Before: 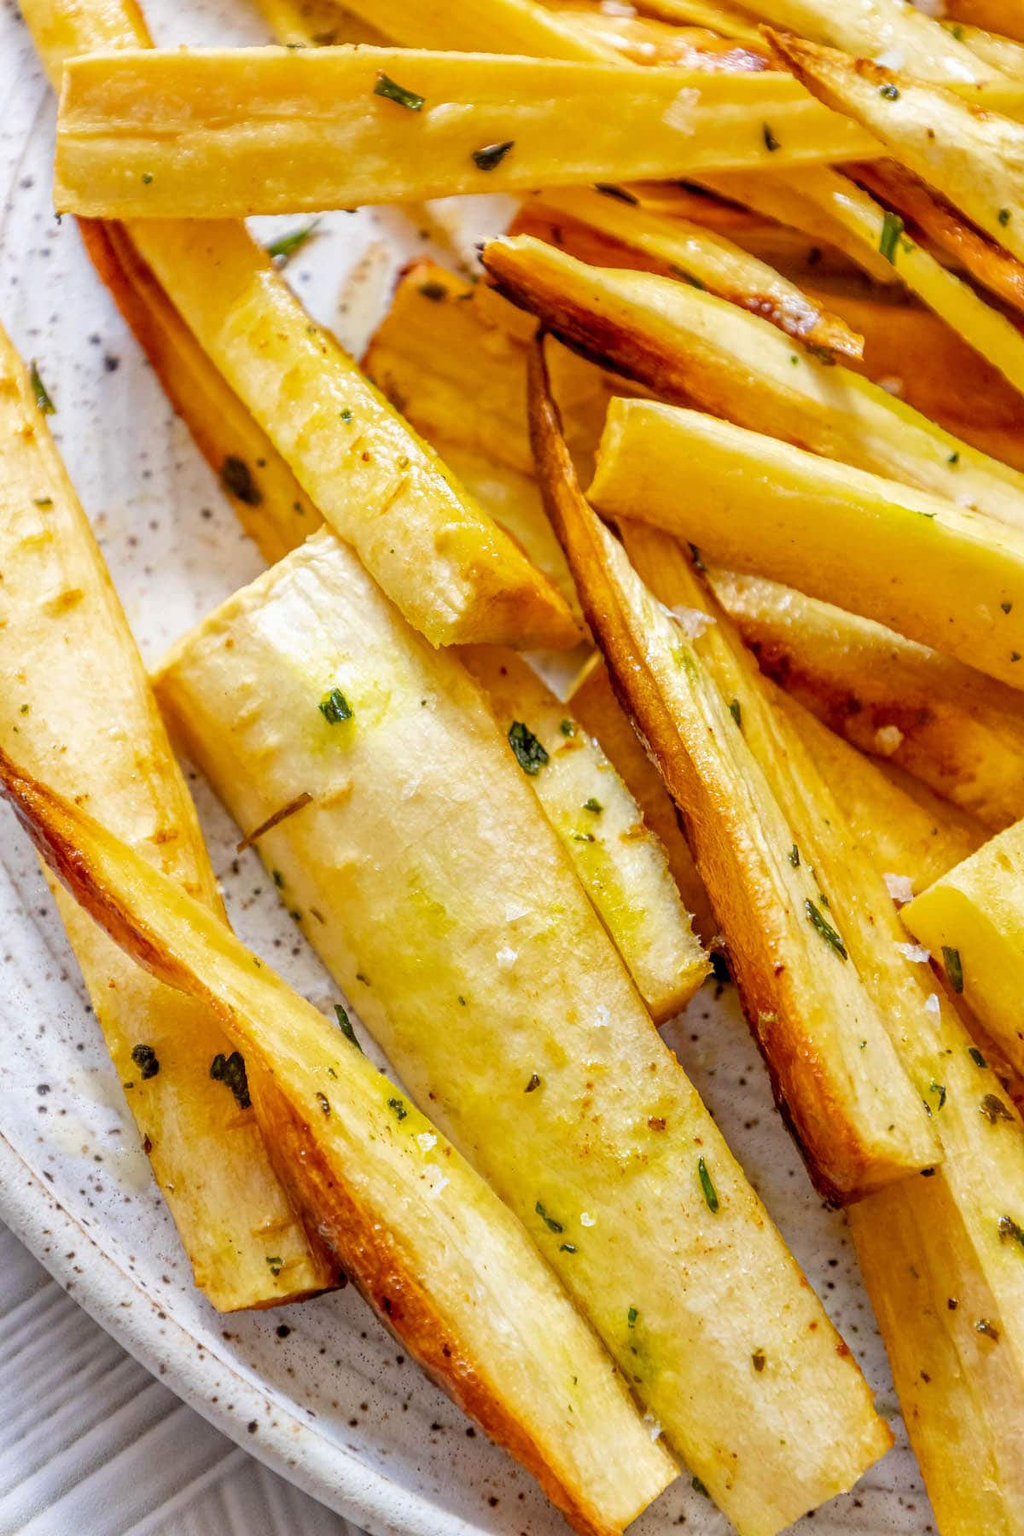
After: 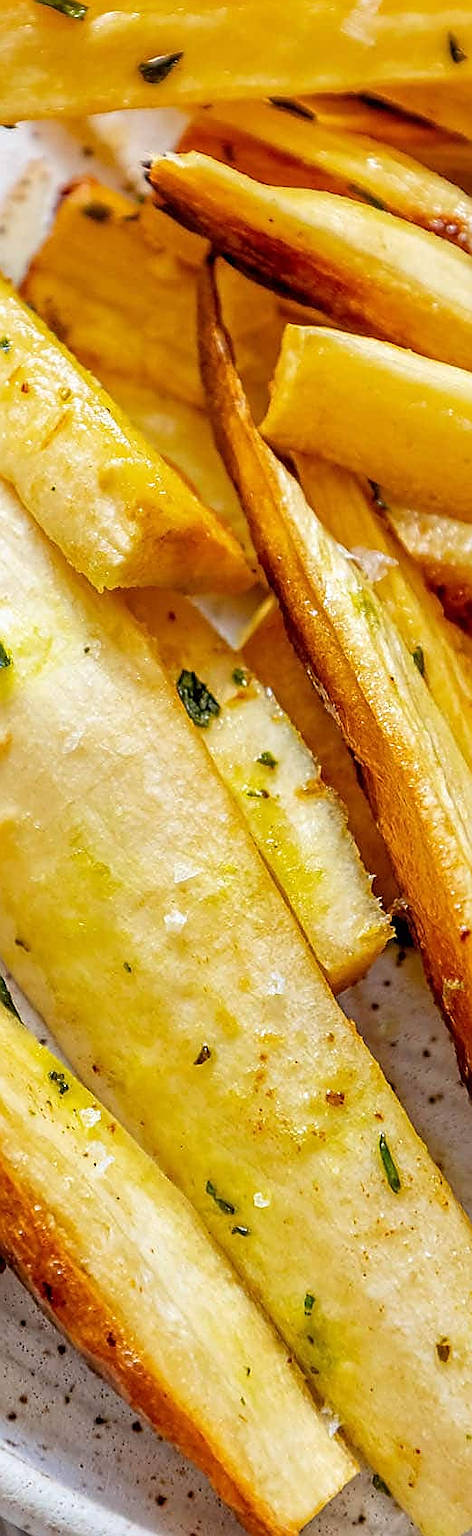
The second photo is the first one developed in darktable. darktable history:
sharpen: radius 1.4, amount 1.25, threshold 0.7
crop: left 33.452%, top 6.025%, right 23.155%
